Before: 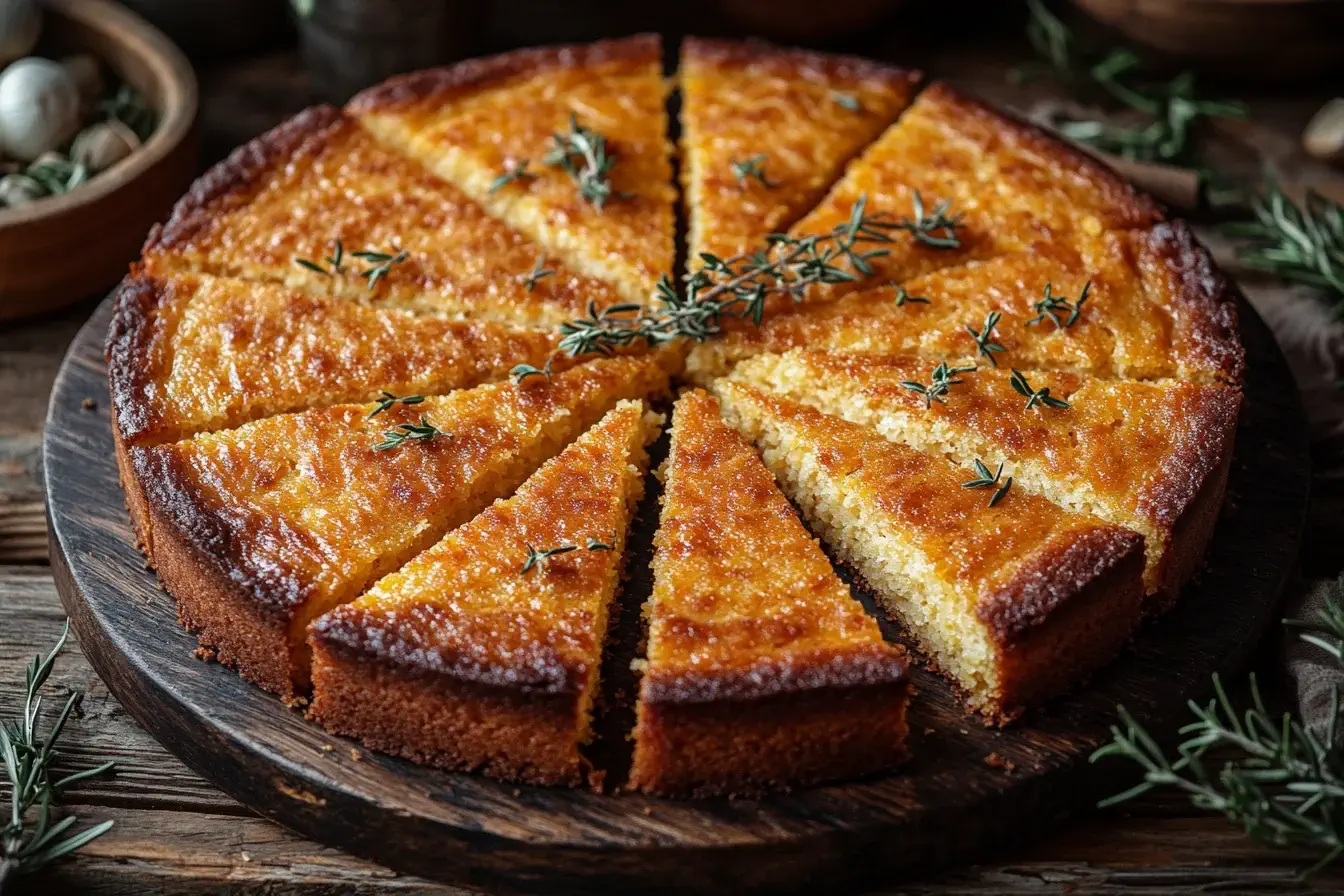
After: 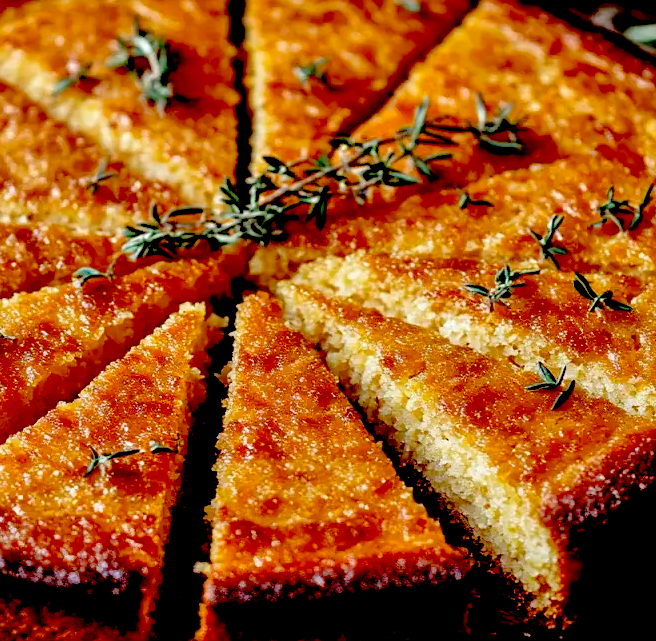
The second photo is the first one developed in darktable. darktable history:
crop: left 32.542%, top 10.931%, right 18.635%, bottom 17.493%
tone equalizer: -7 EV 0.157 EV, -6 EV 0.567 EV, -5 EV 1.16 EV, -4 EV 1.31 EV, -3 EV 1.18 EV, -2 EV 0.6 EV, -1 EV 0.146 EV
exposure: black level correction 0.058, compensate exposure bias true, compensate highlight preservation false
